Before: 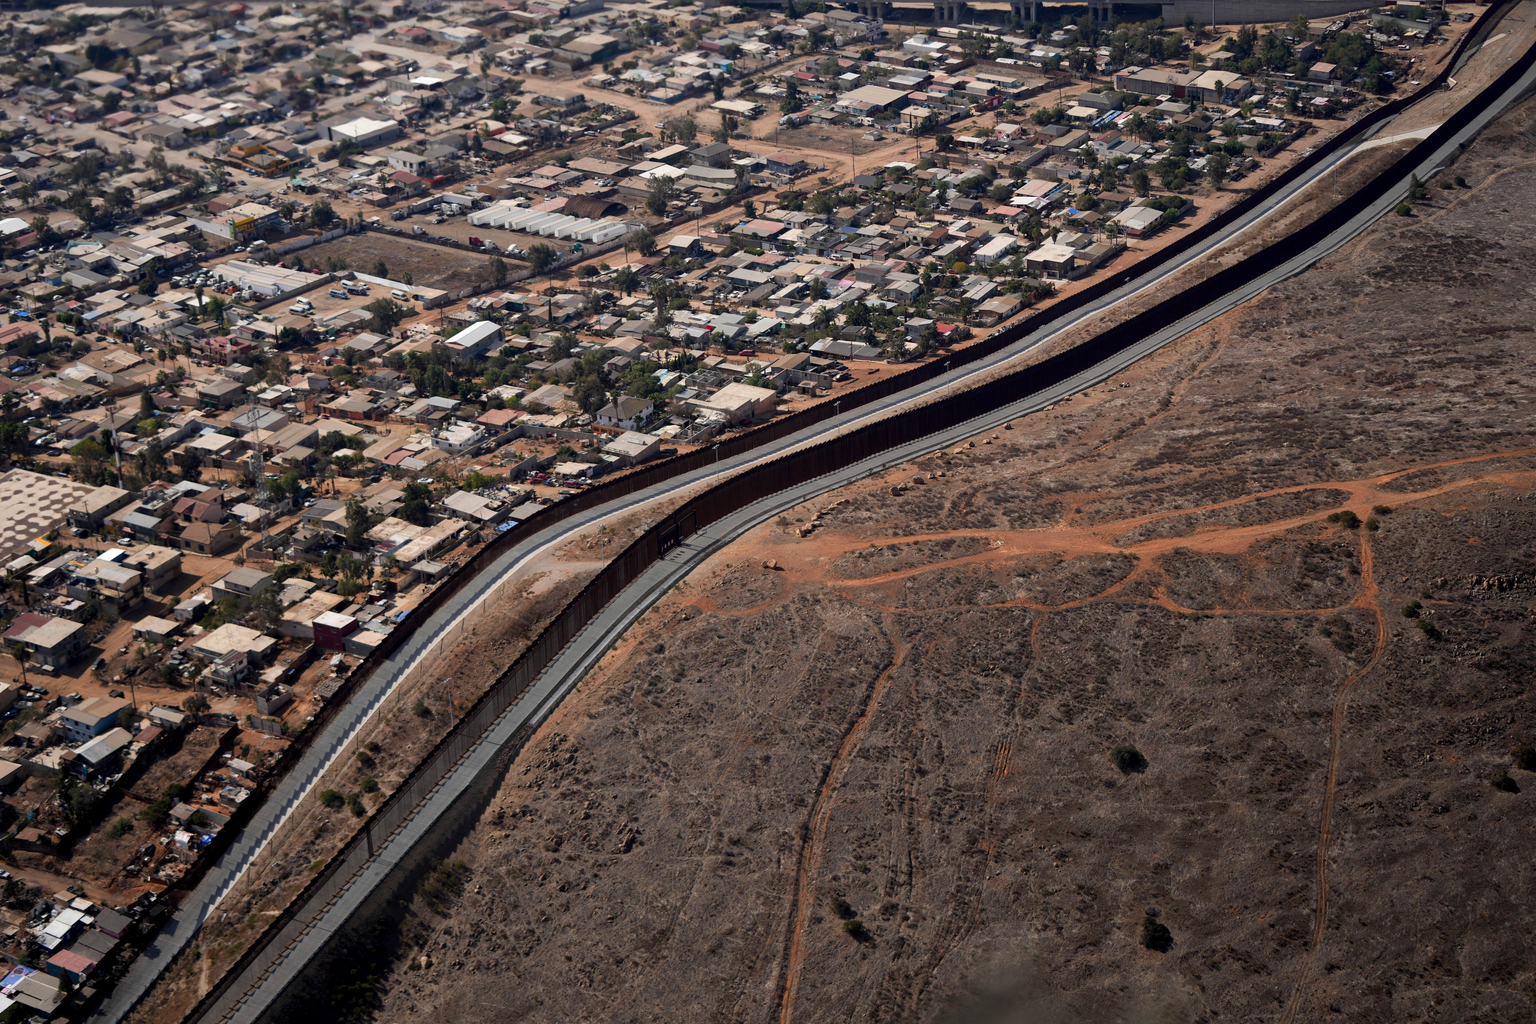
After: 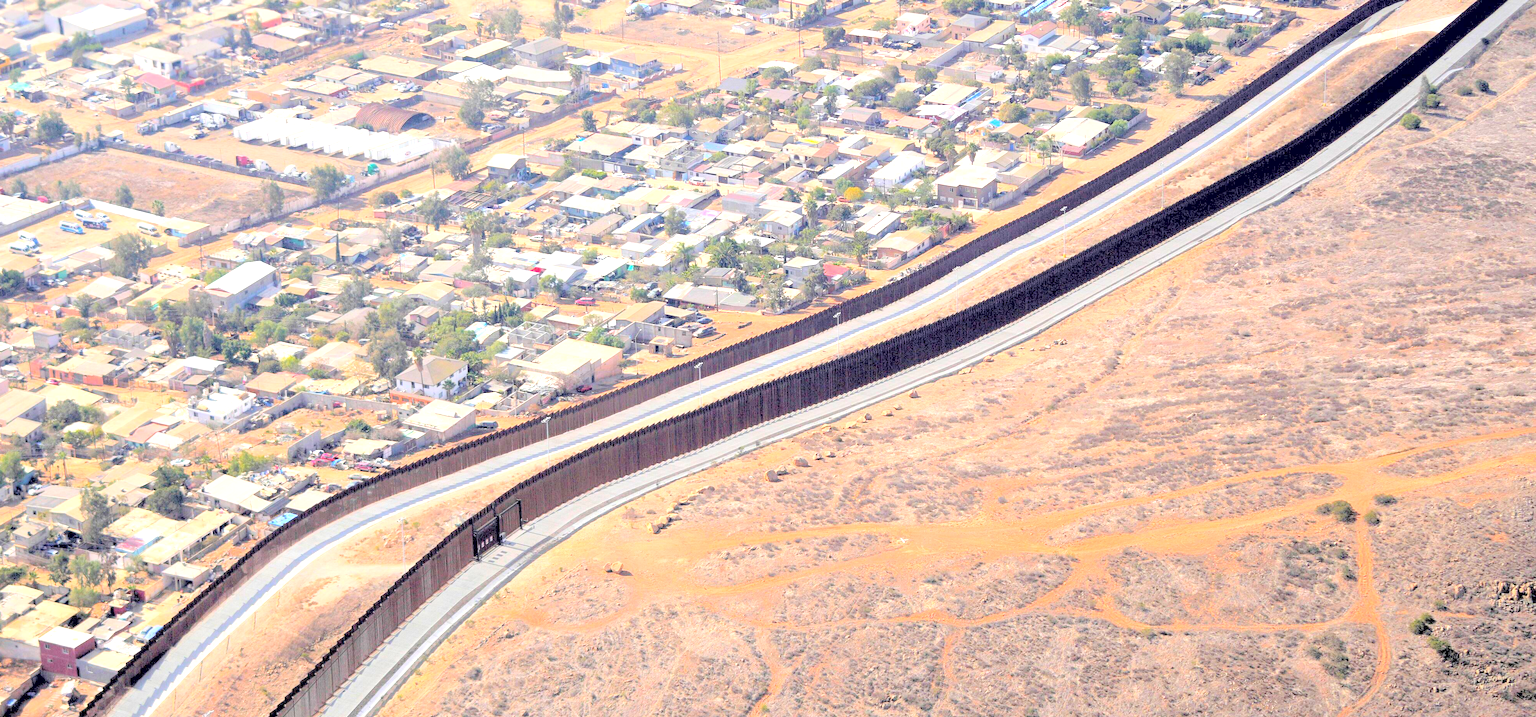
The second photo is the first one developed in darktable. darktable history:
crop: left 18.38%, top 11.092%, right 2.134%, bottom 33.217%
exposure: black level correction 0.001, exposure 1.646 EV, compensate exposure bias true, compensate highlight preservation false
color correction: saturation 1.32
contrast brightness saturation: brightness 1
